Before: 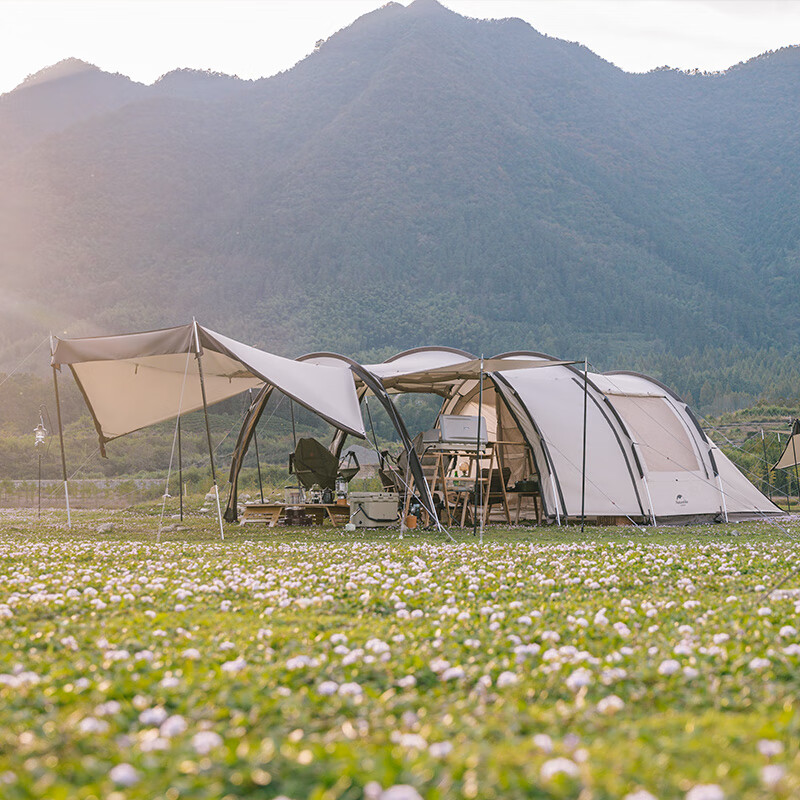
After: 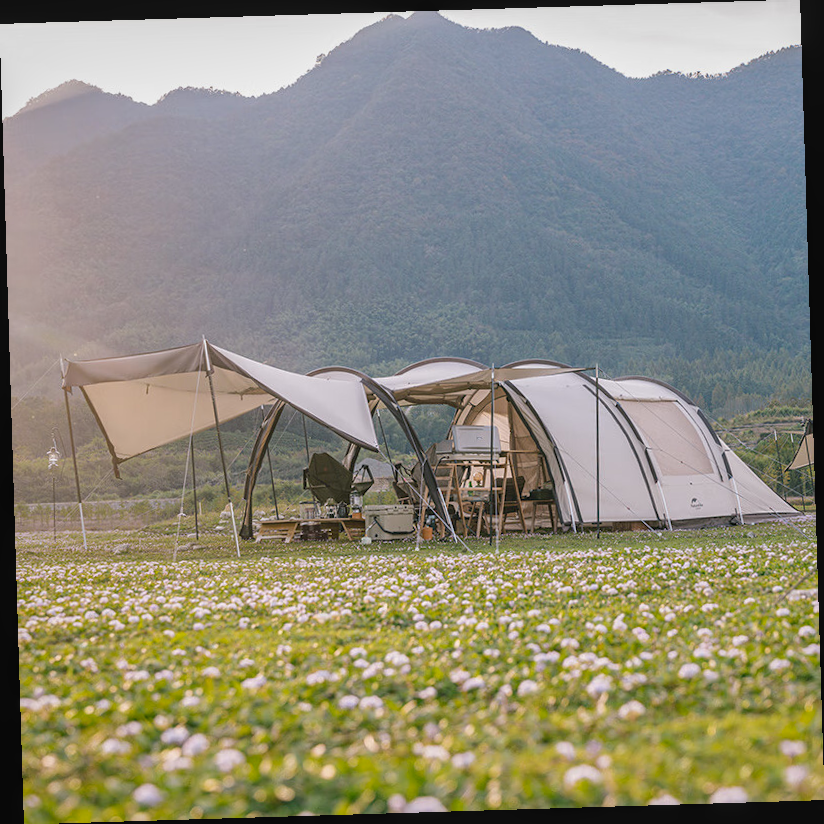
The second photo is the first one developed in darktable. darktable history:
local contrast: detail 110%
rotate and perspective: rotation -1.75°, automatic cropping off
